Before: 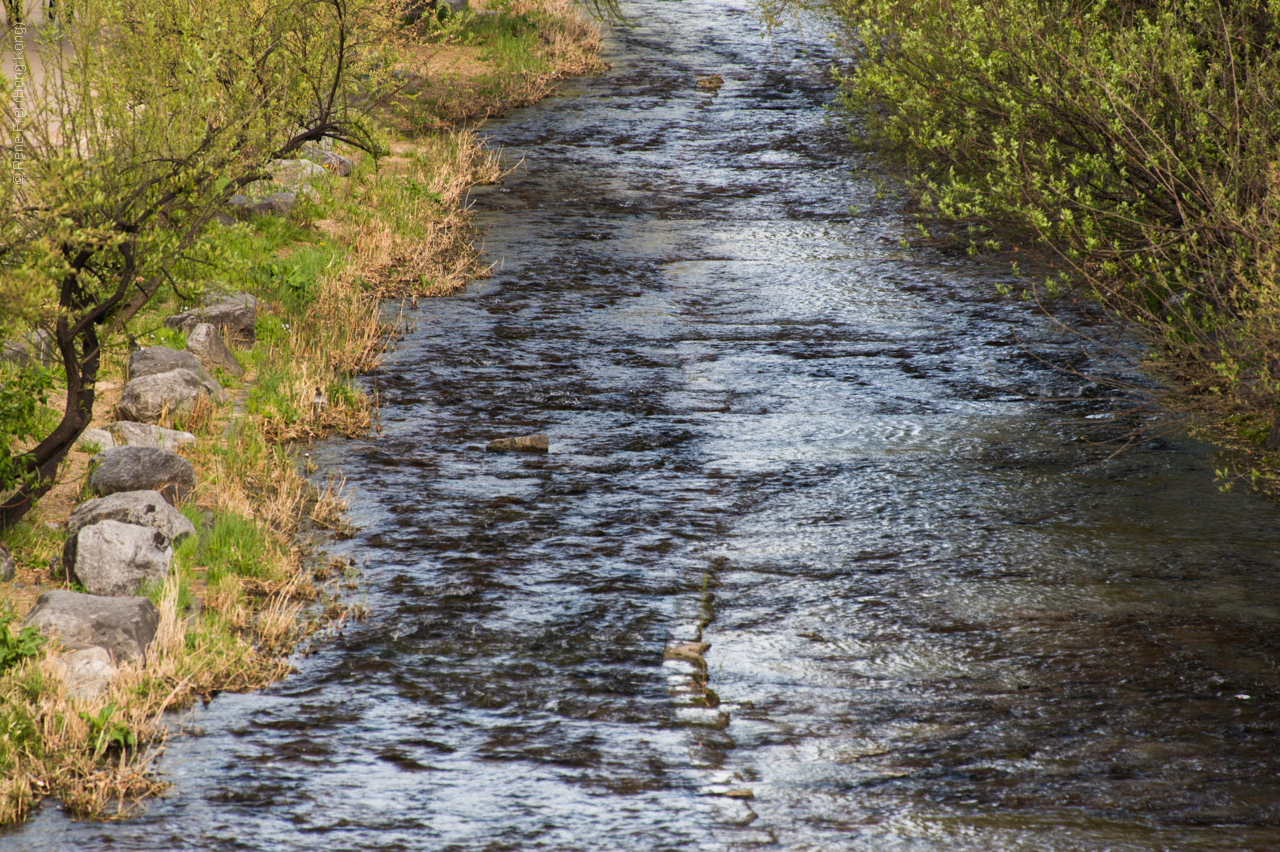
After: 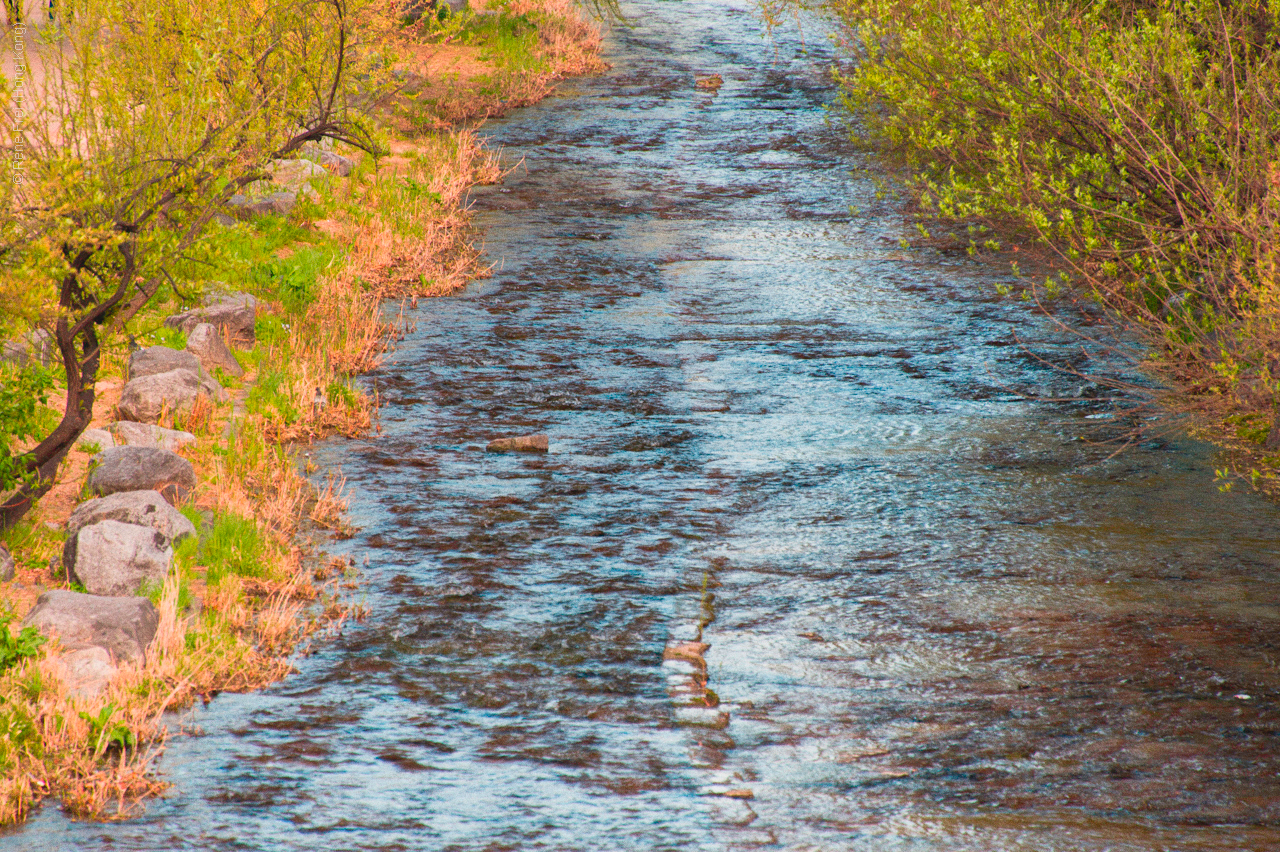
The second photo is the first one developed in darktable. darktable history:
grain: on, module defaults
contrast brightness saturation: contrast -0.1, brightness 0.05, saturation 0.08
